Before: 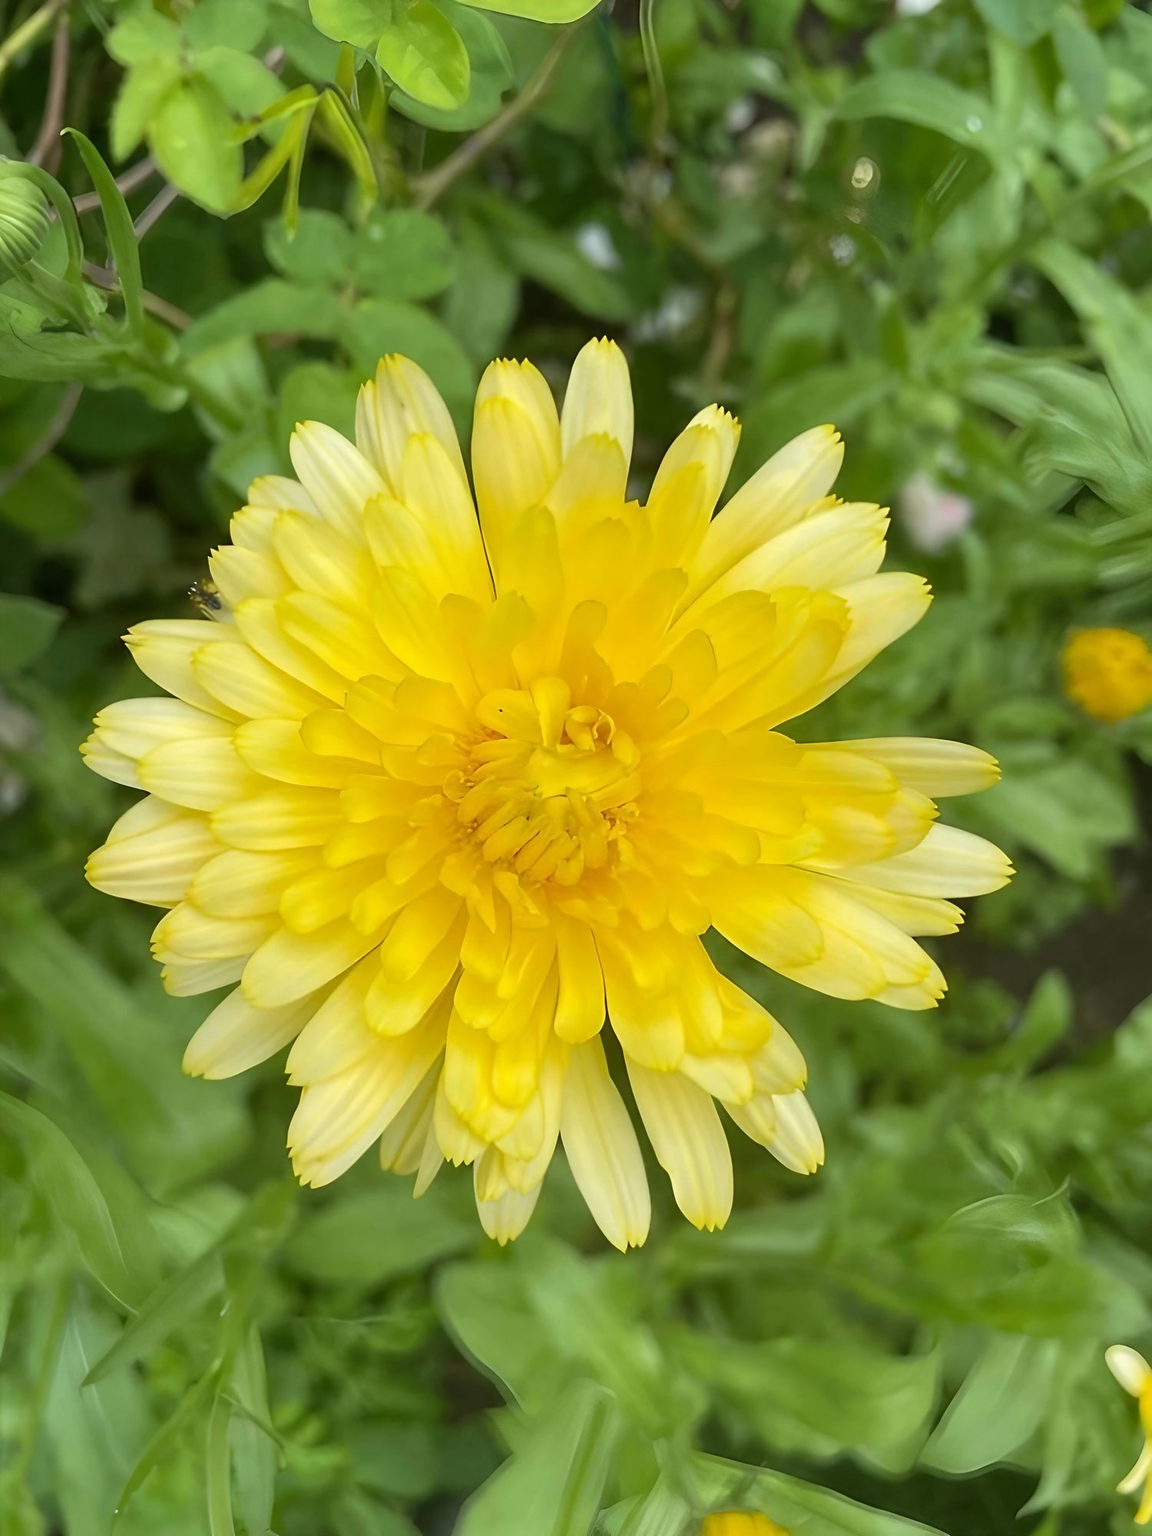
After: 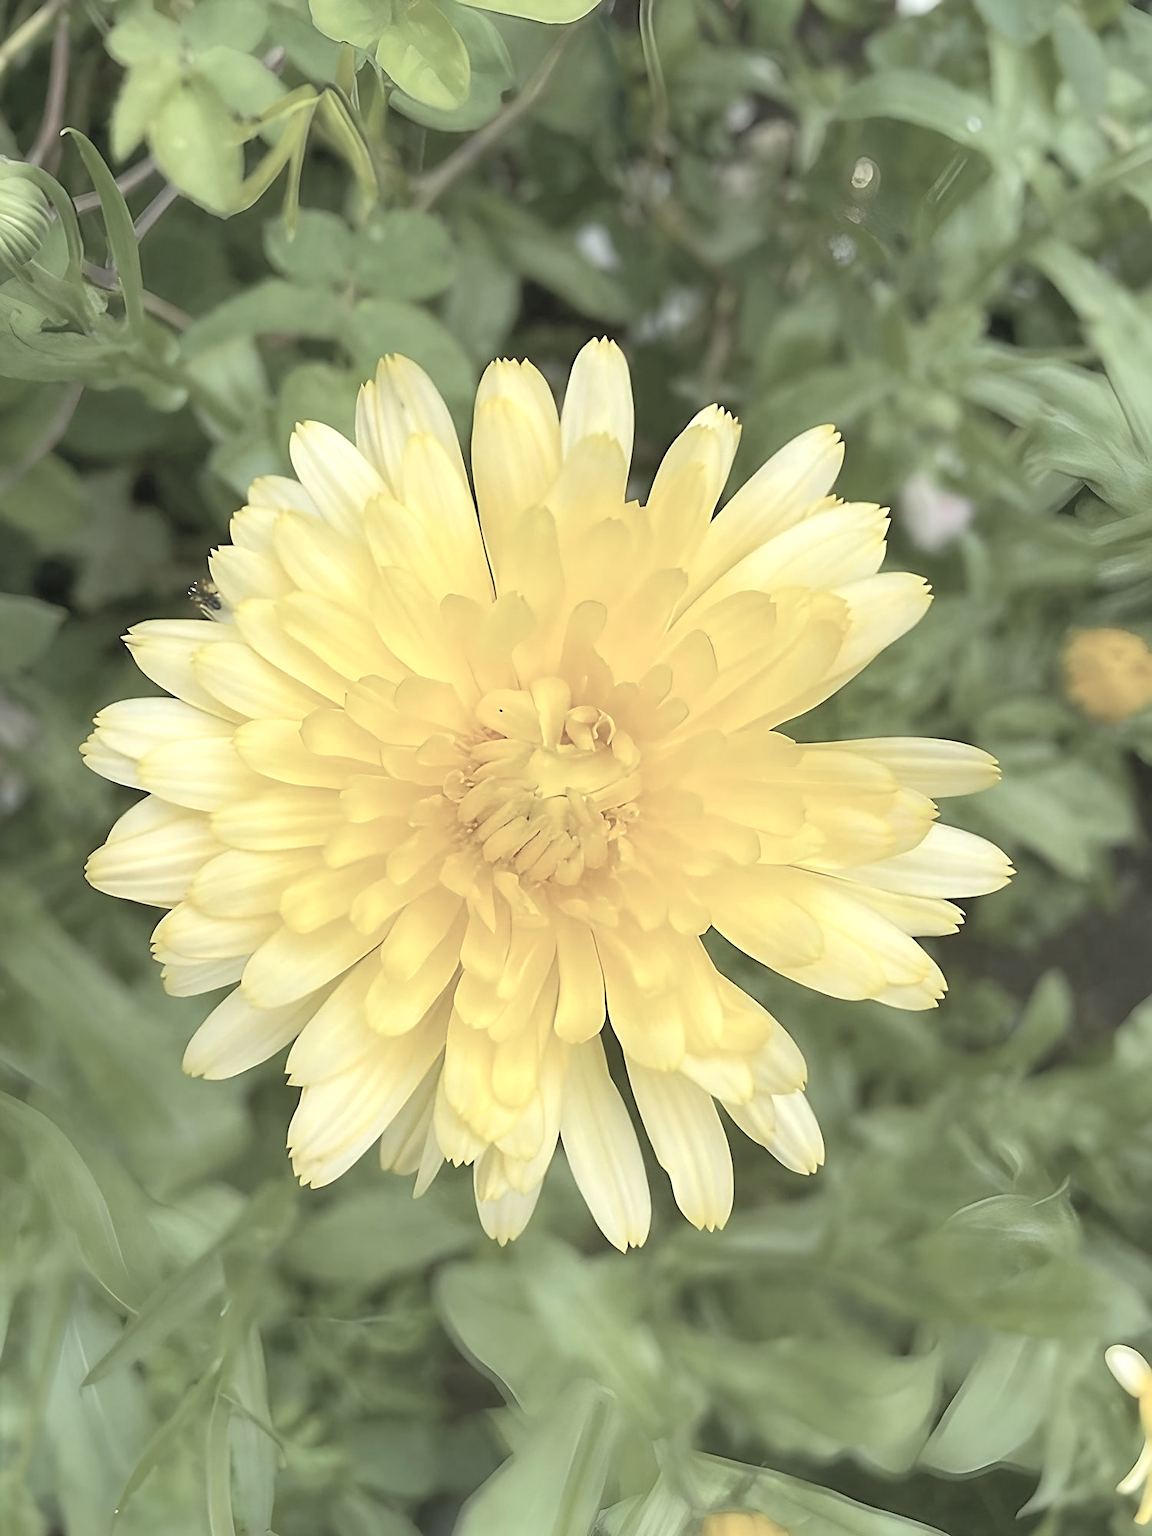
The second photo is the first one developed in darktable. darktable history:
shadows and highlights: shadows 75, highlights -25, soften with gaussian
contrast brightness saturation: brightness 0.18, saturation -0.5
sharpen: on, module defaults
tone equalizer: -8 EV -0.001 EV, -7 EV 0.001 EV, -6 EV -0.002 EV, -5 EV -0.003 EV, -4 EV -0.062 EV, -3 EV -0.222 EV, -2 EV -0.267 EV, -1 EV 0.105 EV, +0 EV 0.303 EV
